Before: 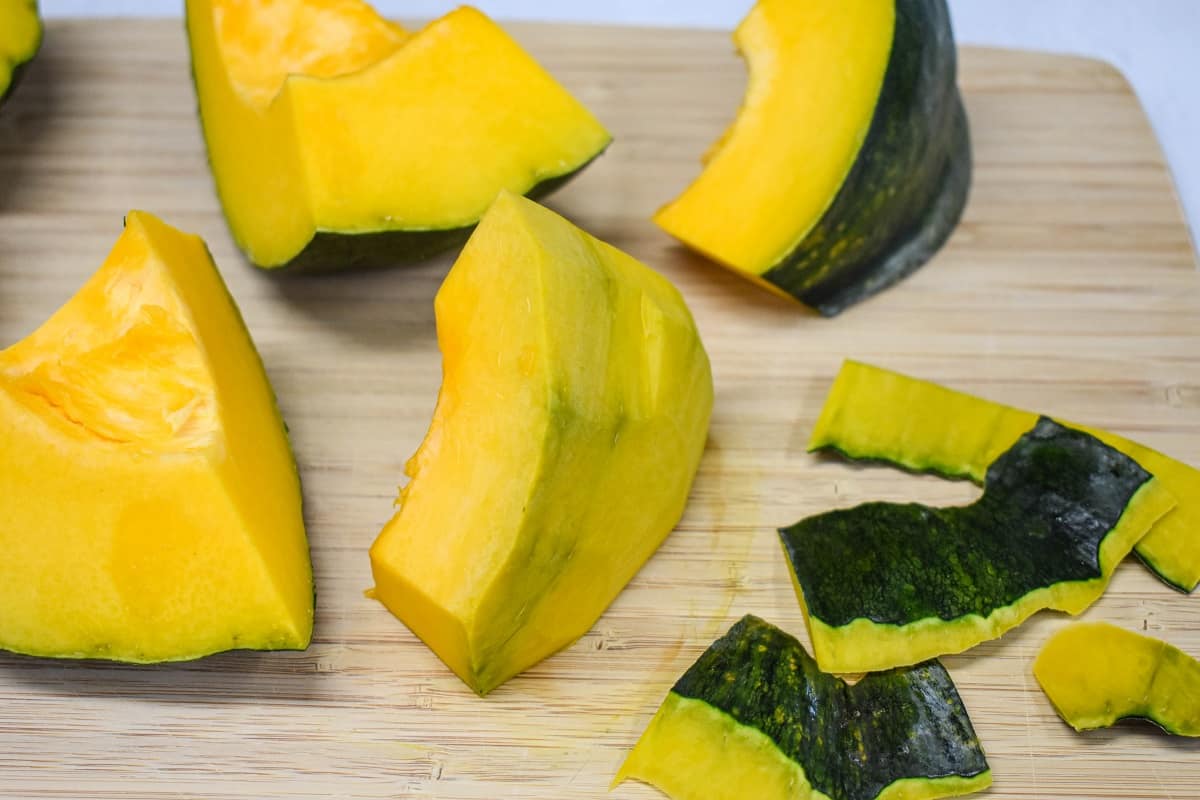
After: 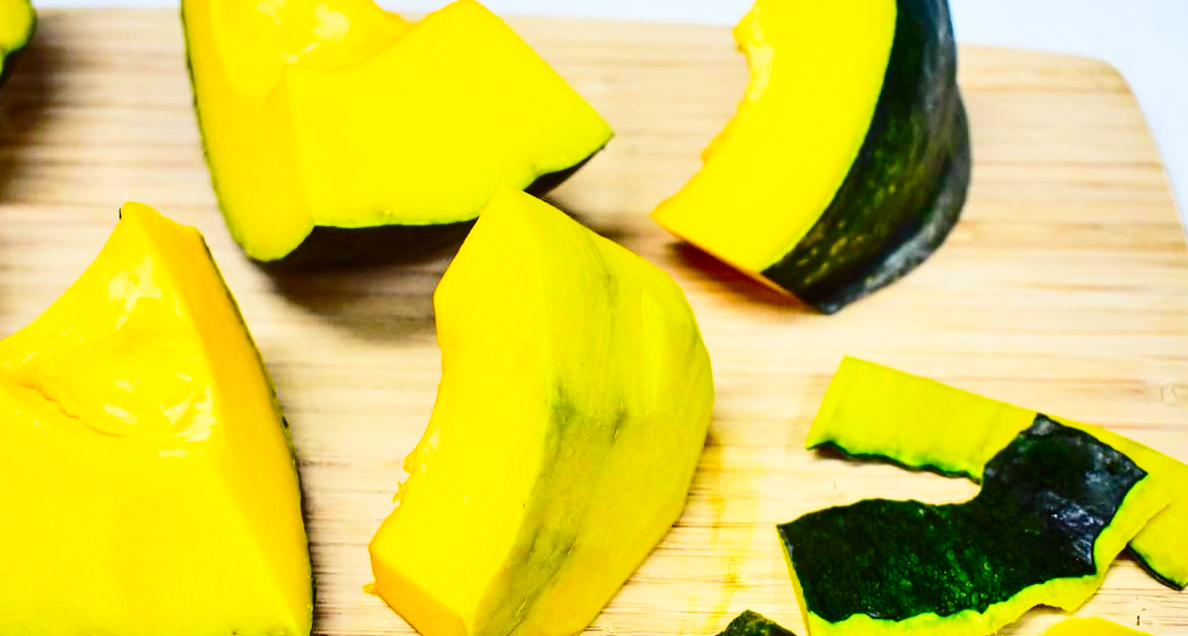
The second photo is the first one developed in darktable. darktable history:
contrast brightness saturation: contrast 0.26, brightness 0.02, saturation 0.87
shadows and highlights: highlights color adjustment 0%, low approximation 0.01, soften with gaussian
rotate and perspective: rotation 0.174°, lens shift (vertical) 0.013, lens shift (horizontal) 0.019, shear 0.001, automatic cropping original format, crop left 0.007, crop right 0.991, crop top 0.016, crop bottom 0.997
color correction: highlights a* -0.95, highlights b* 4.5, shadows a* 3.55
crop: bottom 19.644%
base curve: curves: ch0 [(0, 0) (0.028, 0.03) (0.121, 0.232) (0.46, 0.748) (0.859, 0.968) (1, 1)], preserve colors none
